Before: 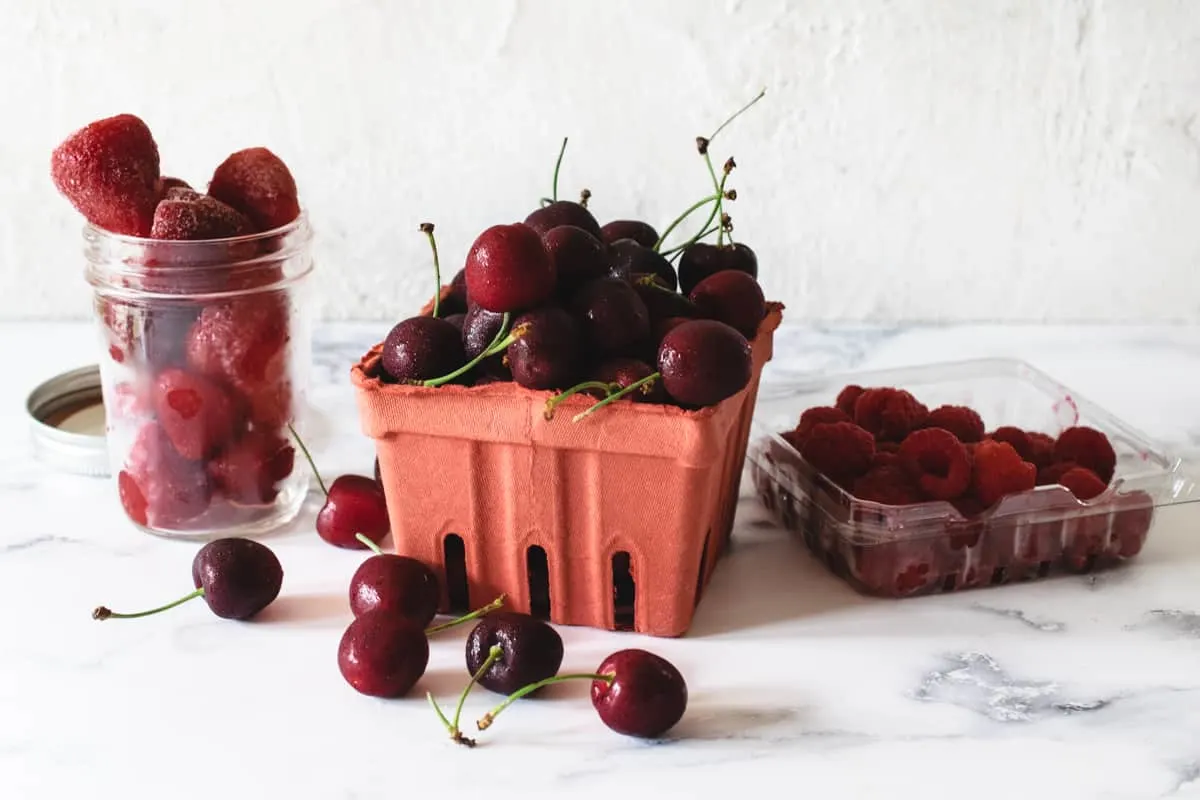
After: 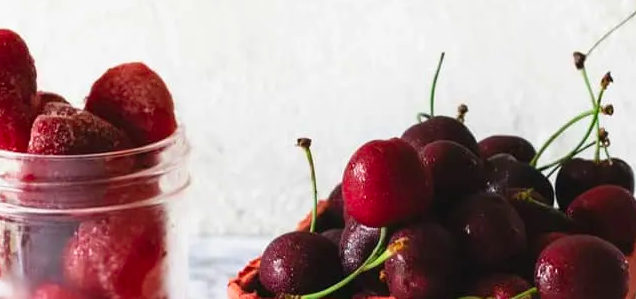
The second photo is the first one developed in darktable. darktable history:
color correction: highlights b* -0.039, saturation 1.27
color calibration: illuminant same as pipeline (D50), adaptation XYZ, x 0.346, y 0.357, temperature 5022.63 K
crop: left 10.271%, top 10.693%, right 36.662%, bottom 51.891%
